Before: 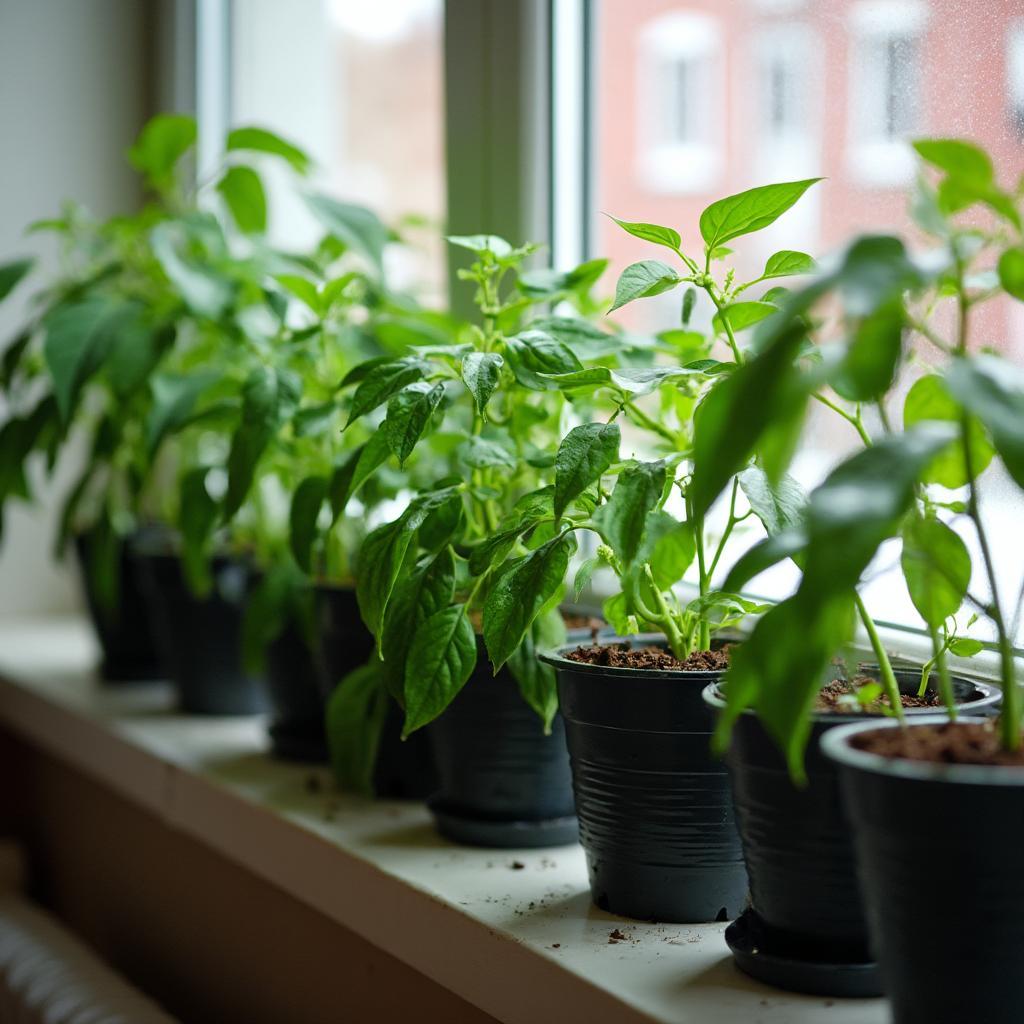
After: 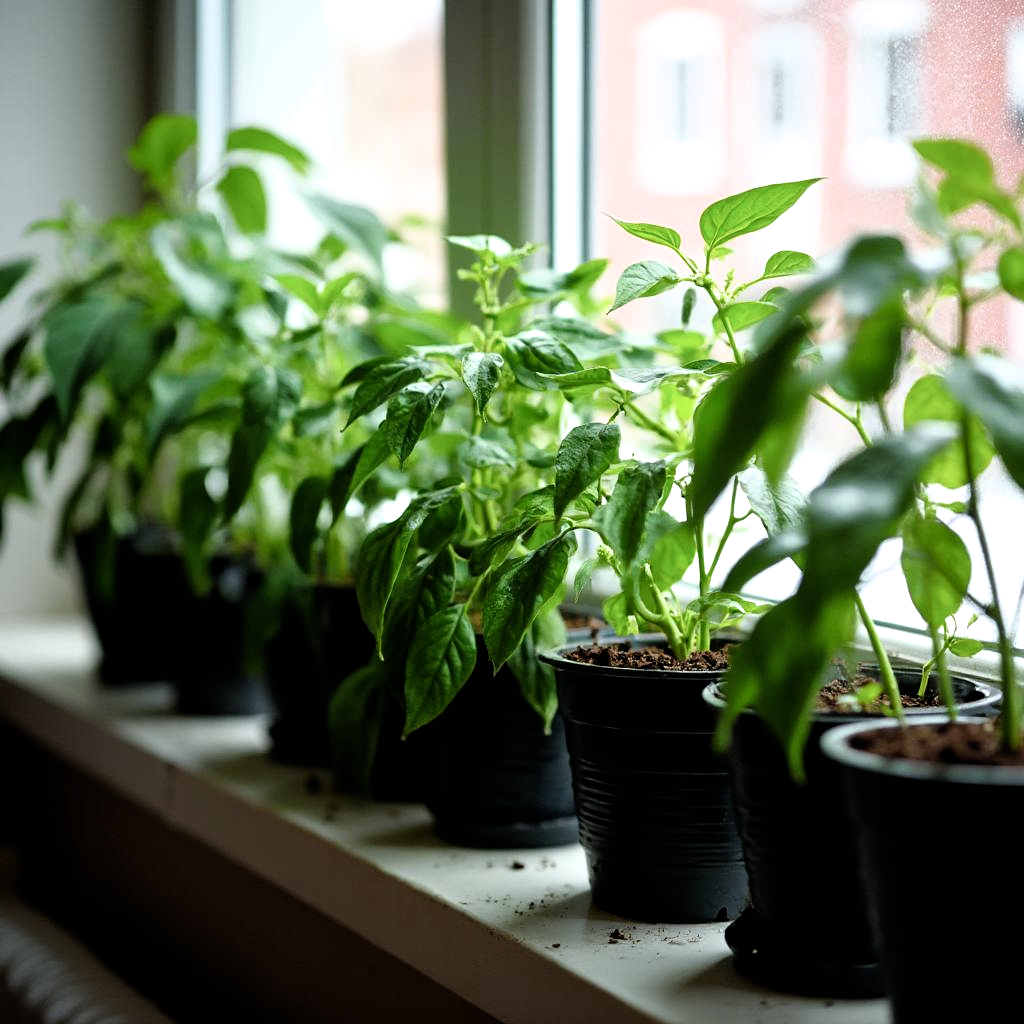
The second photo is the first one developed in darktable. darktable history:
exposure: compensate highlight preservation false
filmic rgb: black relative exposure -8.23 EV, white relative exposure 2.2 EV, target white luminance 99.939%, hardness 7.14, latitude 74.66%, contrast 1.314, highlights saturation mix -1.55%, shadows ↔ highlights balance 30.29%
